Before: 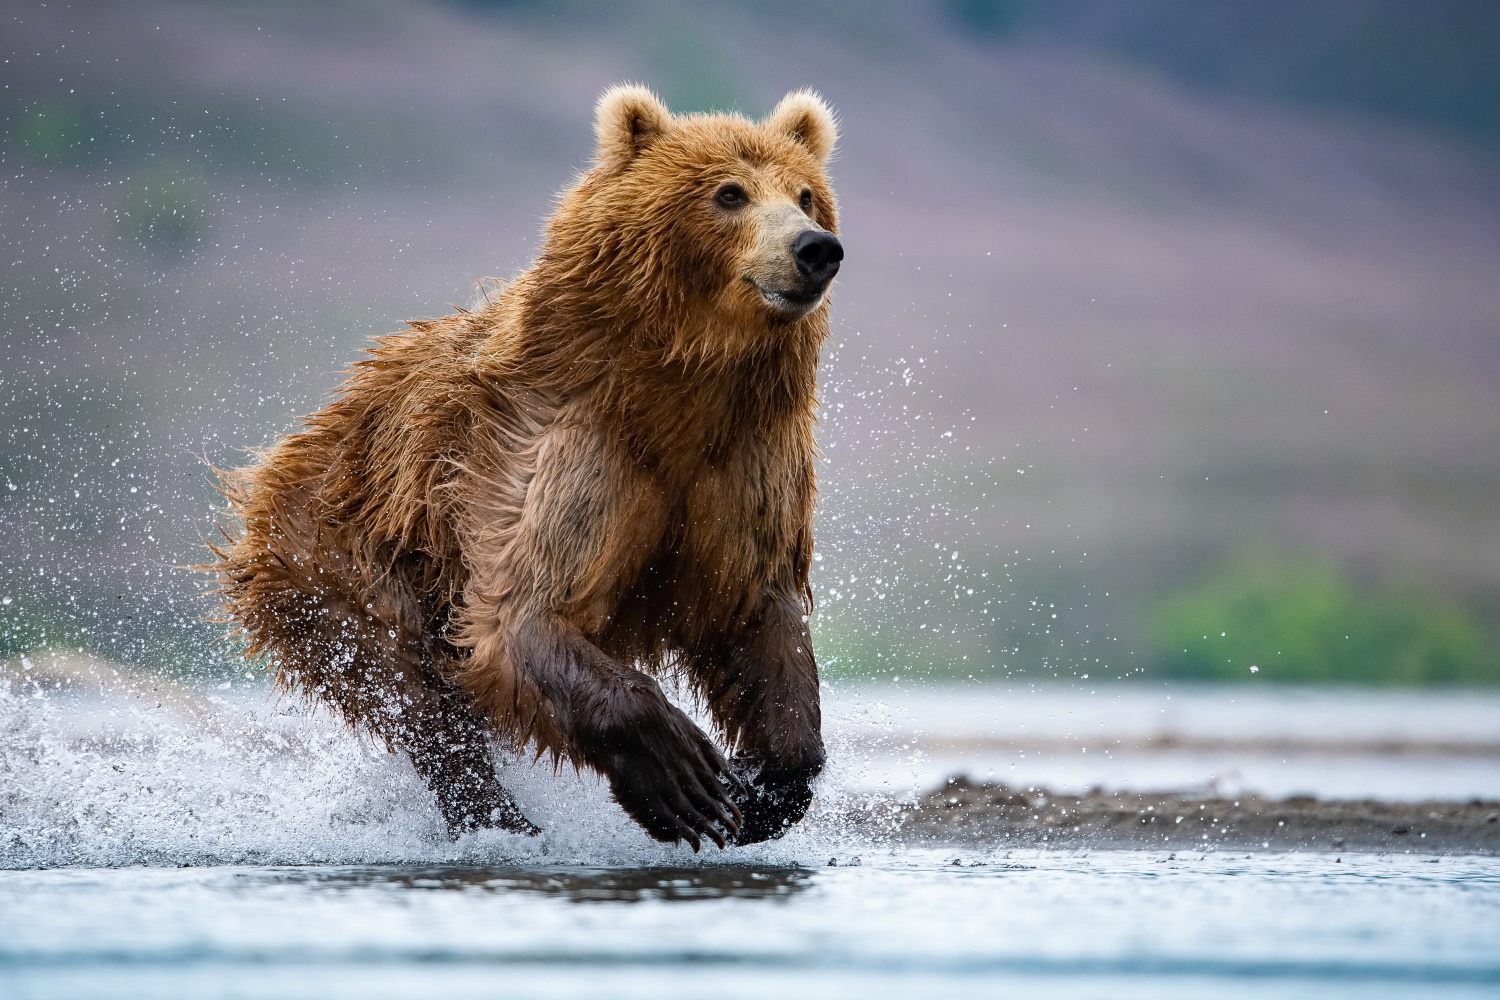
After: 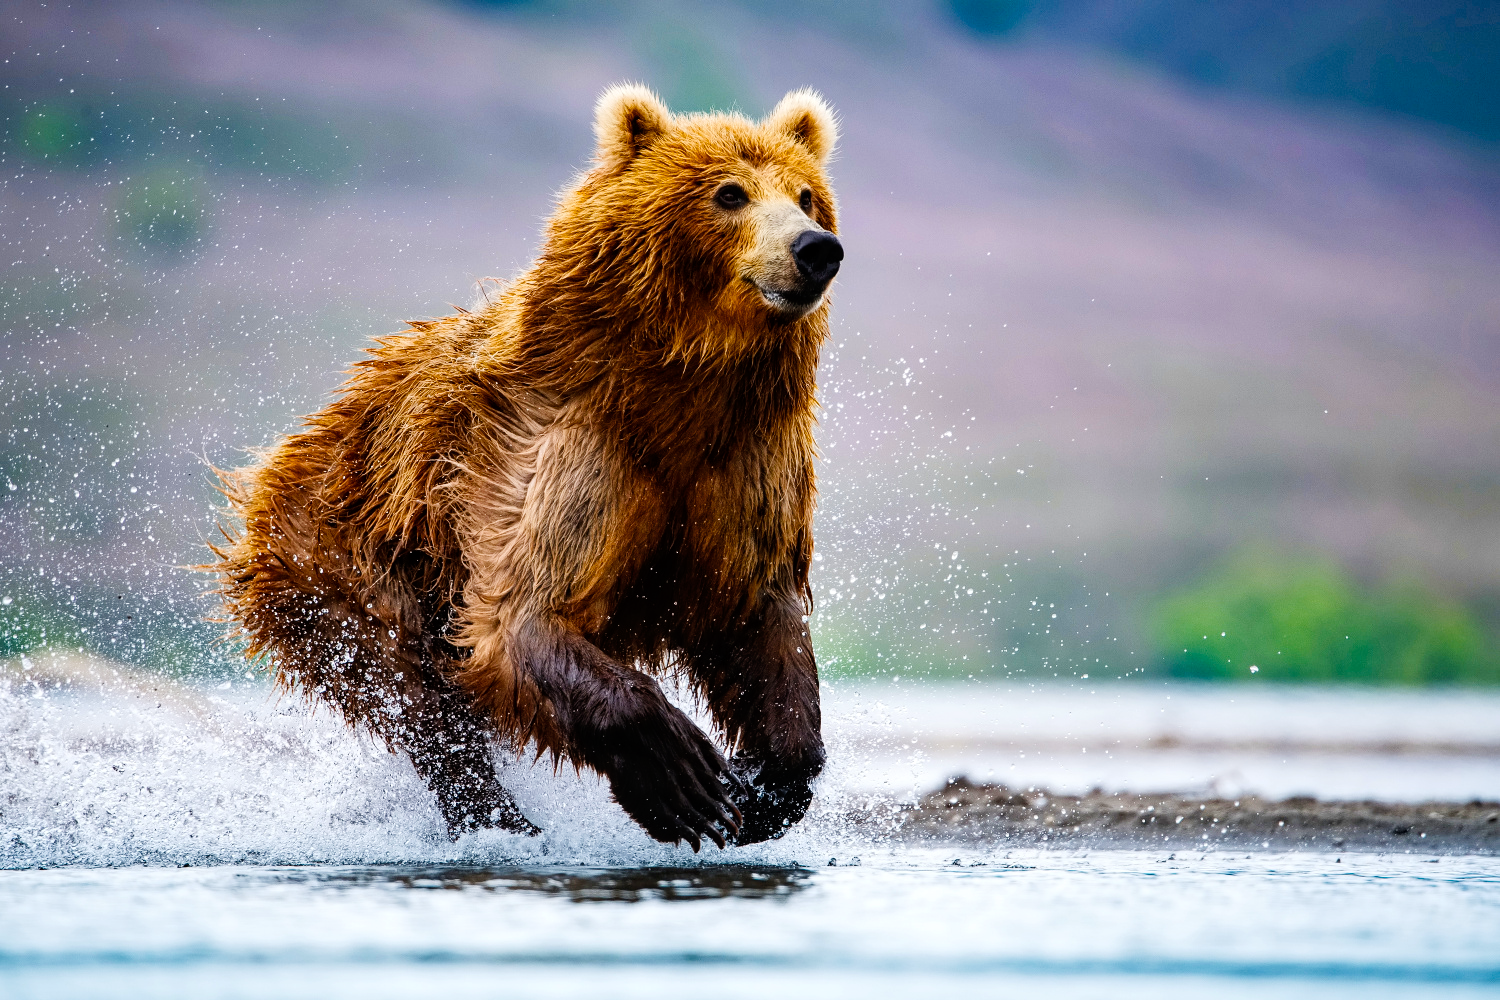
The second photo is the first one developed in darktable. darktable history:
local contrast: highlights 103%, shadows 99%, detail 119%, midtone range 0.2
exposure: compensate highlight preservation false
color balance rgb: perceptual saturation grading › global saturation 32.753%, global vibrance 8.717%
tone curve: curves: ch0 [(0, 0.01) (0.133, 0.057) (0.338, 0.327) (0.494, 0.55) (0.726, 0.807) (1, 1)]; ch1 [(0, 0) (0.346, 0.324) (0.45, 0.431) (0.5, 0.5) (0.522, 0.517) (0.543, 0.578) (1, 1)]; ch2 [(0, 0) (0.44, 0.424) (0.501, 0.499) (0.564, 0.611) (0.622, 0.667) (0.707, 0.746) (1, 1)], preserve colors none
